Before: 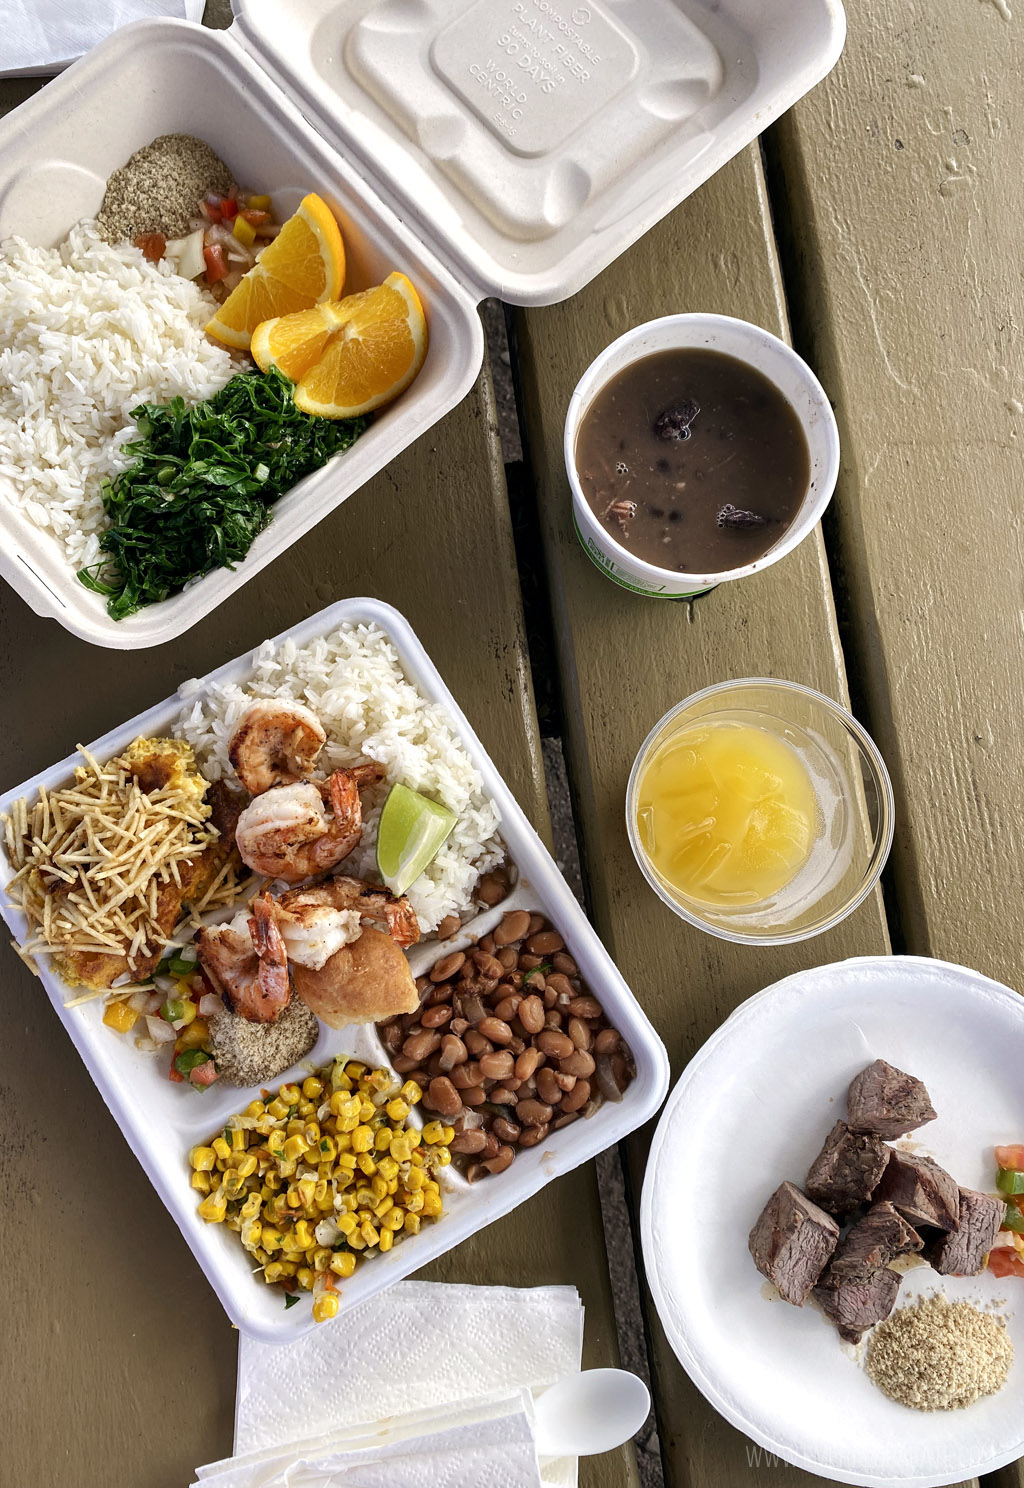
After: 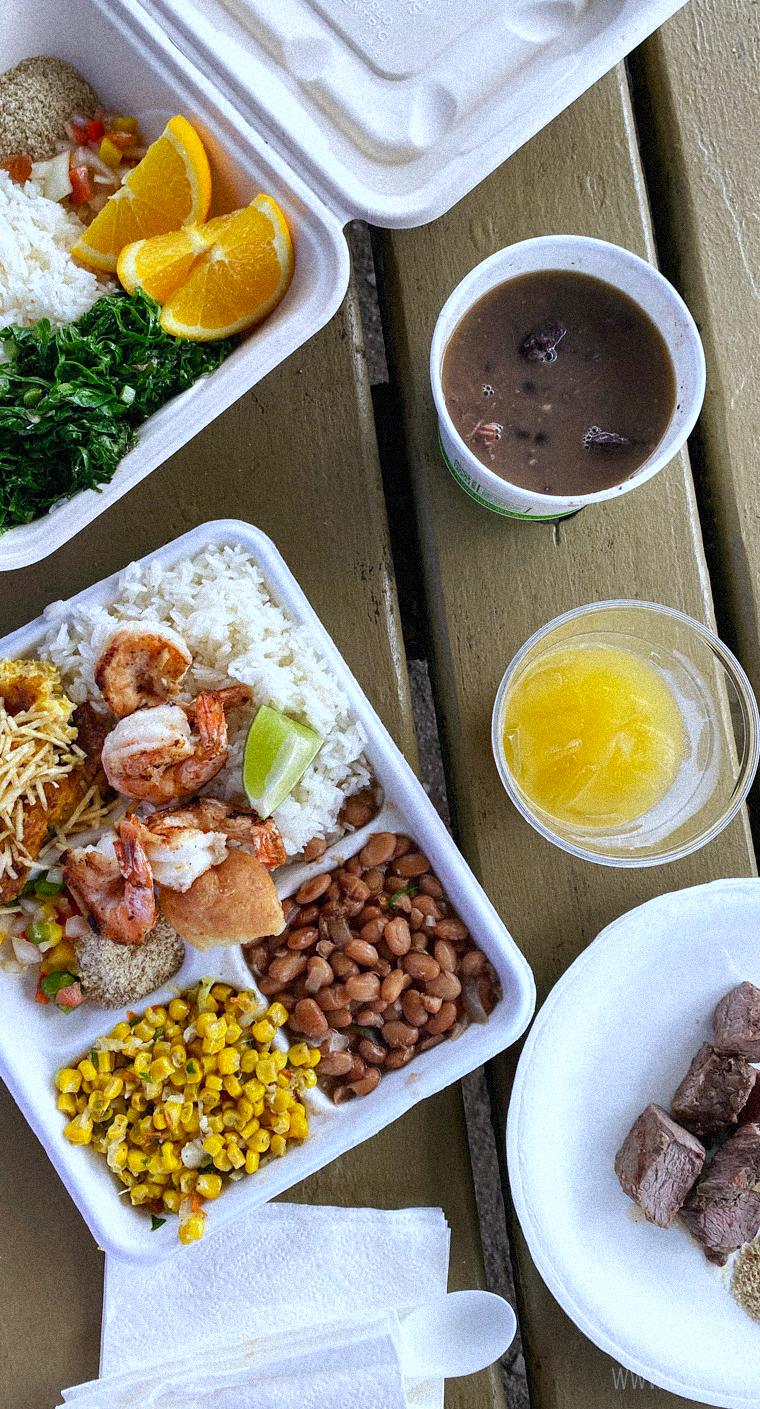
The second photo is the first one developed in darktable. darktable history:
grain: strength 35%, mid-tones bias 0%
levels: levels [0, 0.478, 1]
white balance: red 0.926, green 1.003, blue 1.133
crop and rotate: left 13.15%, top 5.251%, right 12.609%
